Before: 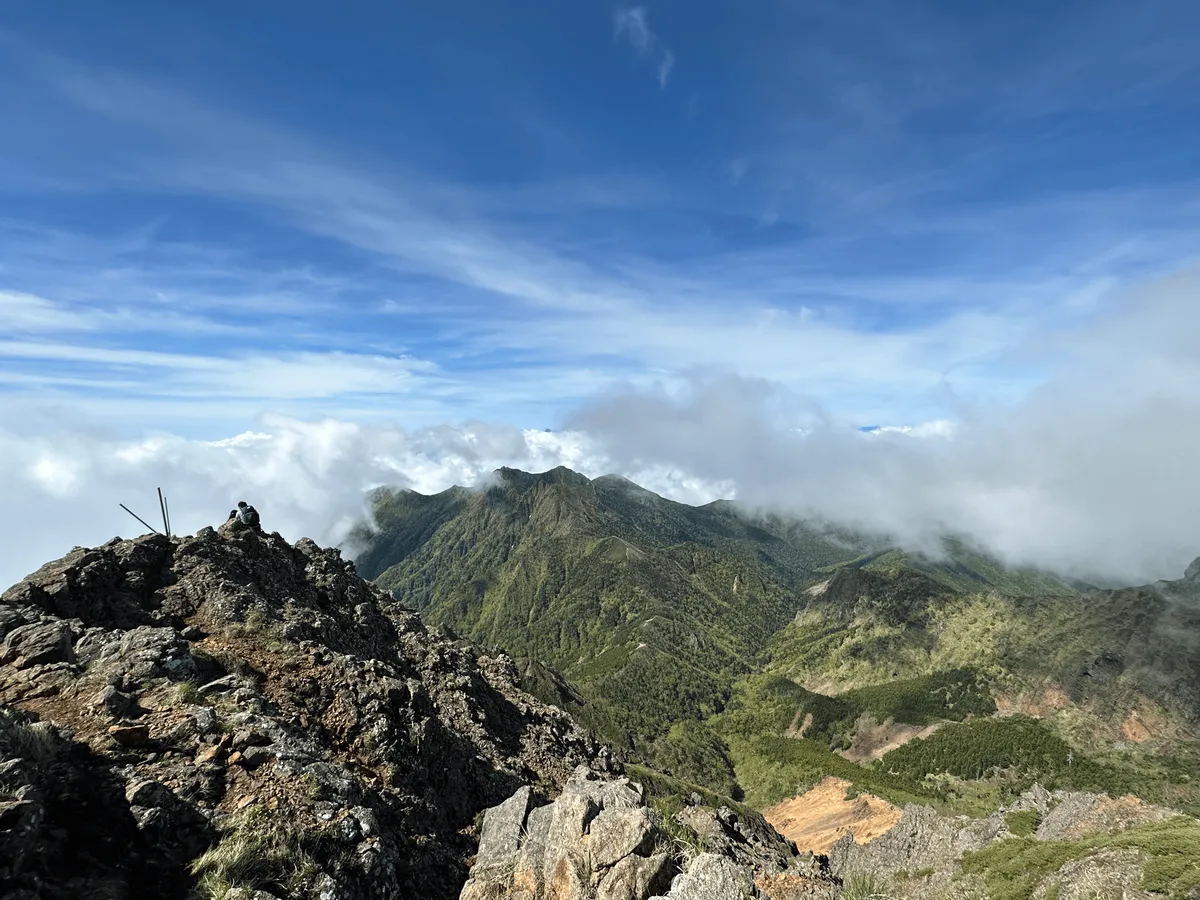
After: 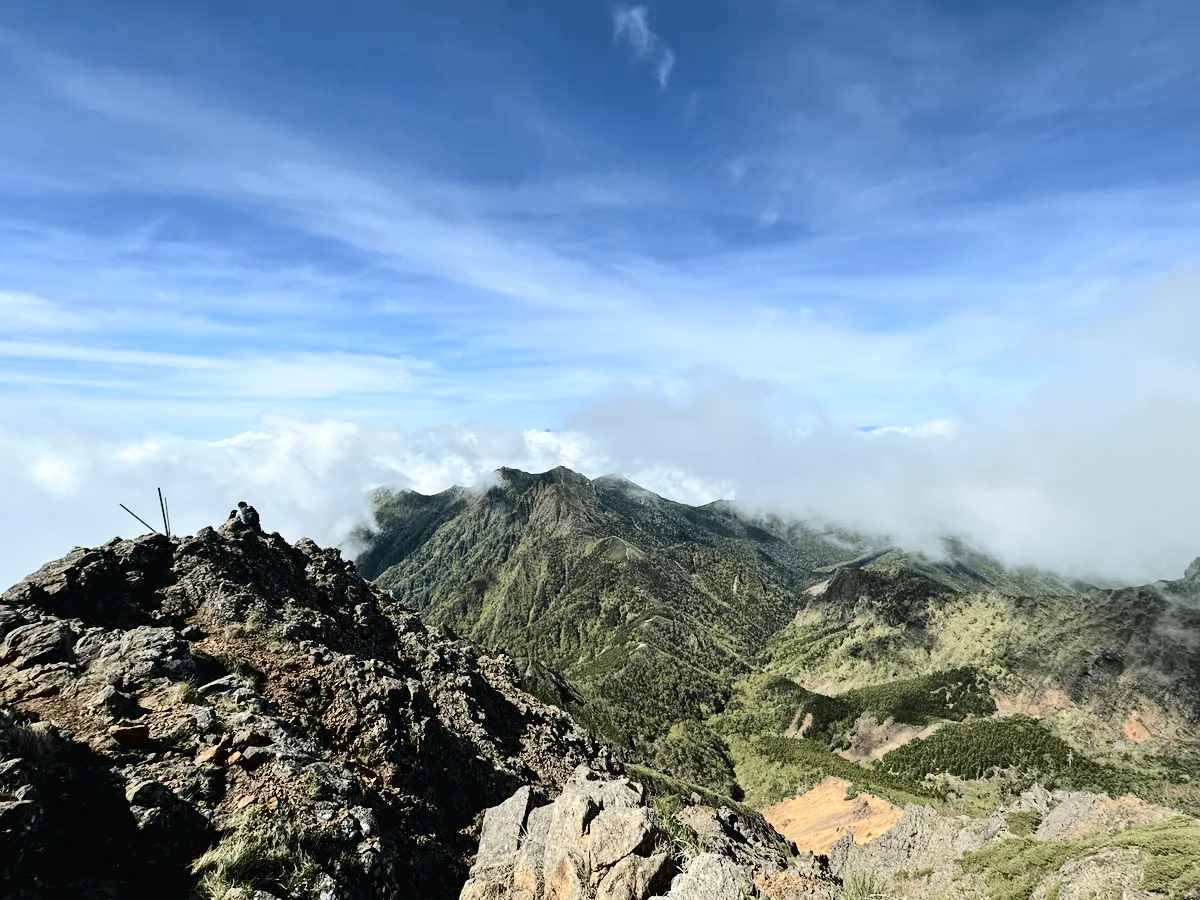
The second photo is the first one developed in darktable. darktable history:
tone curve: curves: ch0 [(0, 0) (0.003, 0.017) (0.011, 0.017) (0.025, 0.017) (0.044, 0.019) (0.069, 0.03) (0.1, 0.046) (0.136, 0.066) (0.177, 0.104) (0.224, 0.151) (0.277, 0.231) (0.335, 0.321) (0.399, 0.454) (0.468, 0.567) (0.543, 0.674) (0.623, 0.763) (0.709, 0.82) (0.801, 0.872) (0.898, 0.934) (1, 1)], color space Lab, independent channels, preserve colors none
